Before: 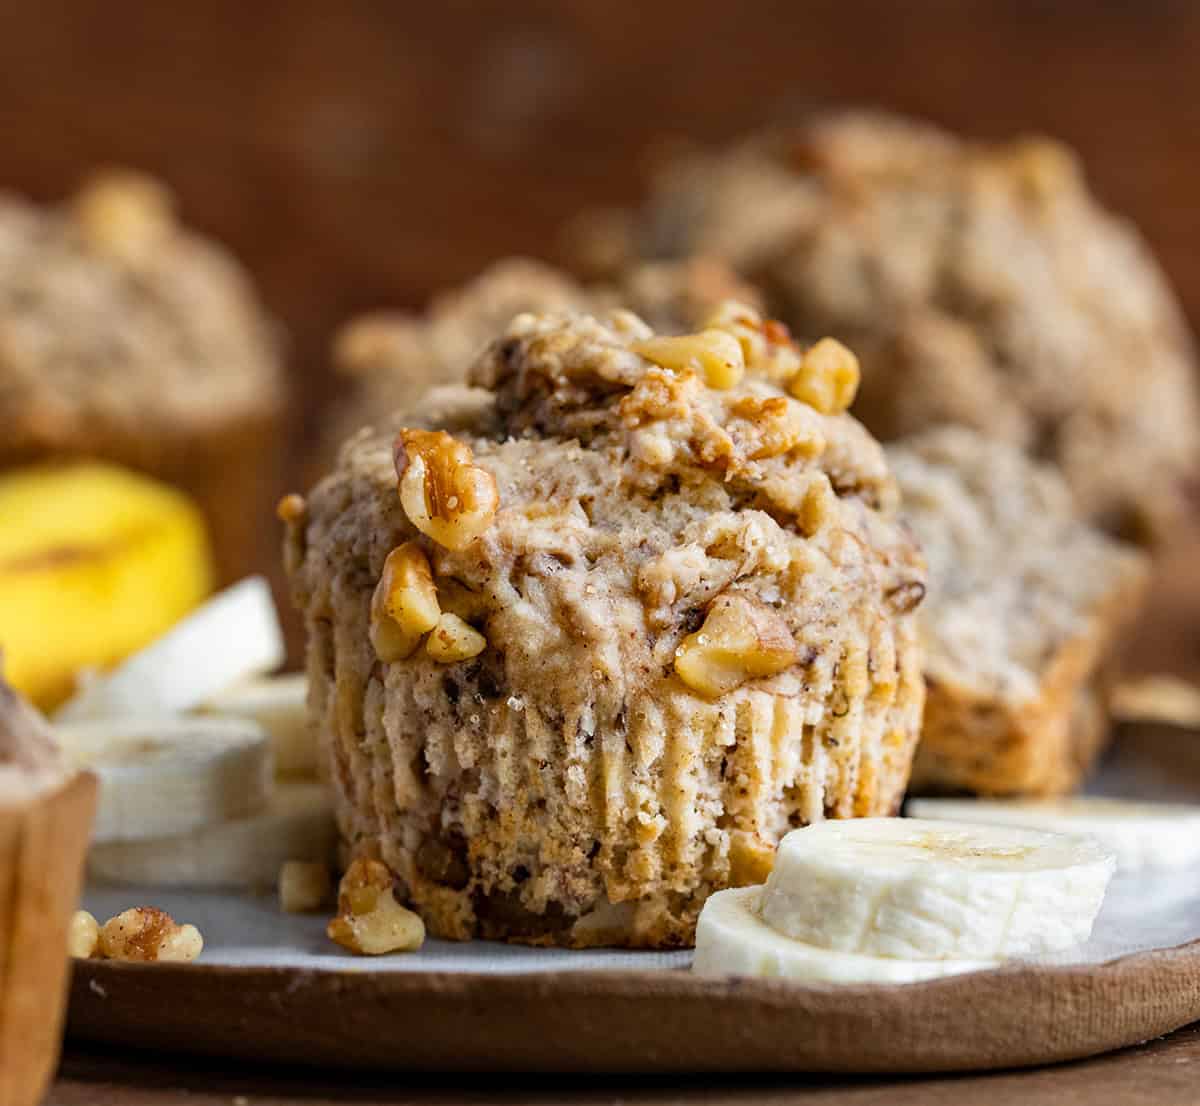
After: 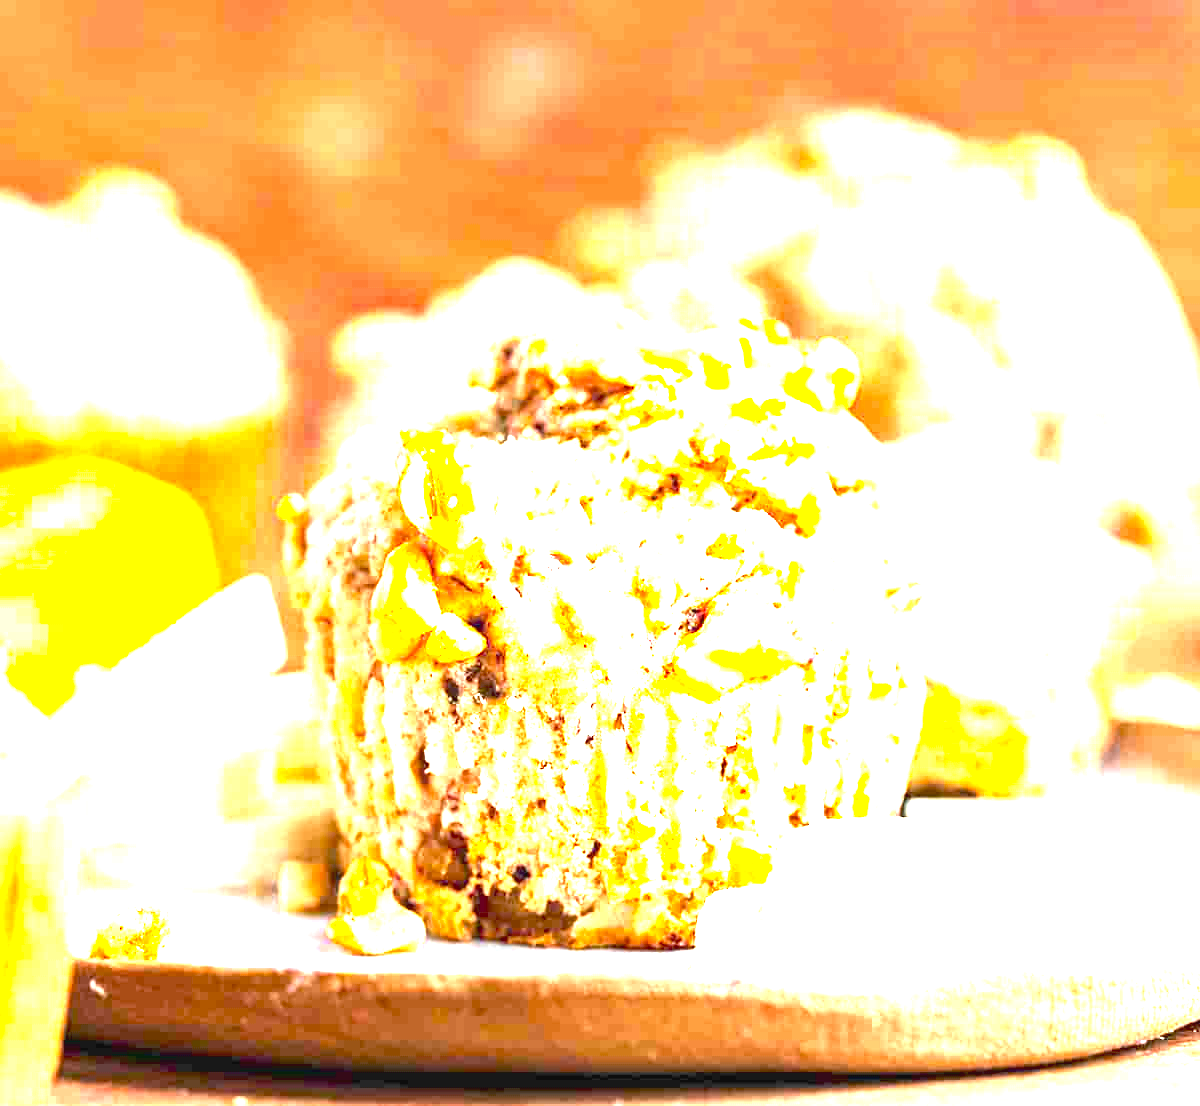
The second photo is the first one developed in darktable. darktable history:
exposure: black level correction 0, exposure 4.081 EV, compensate highlight preservation false
